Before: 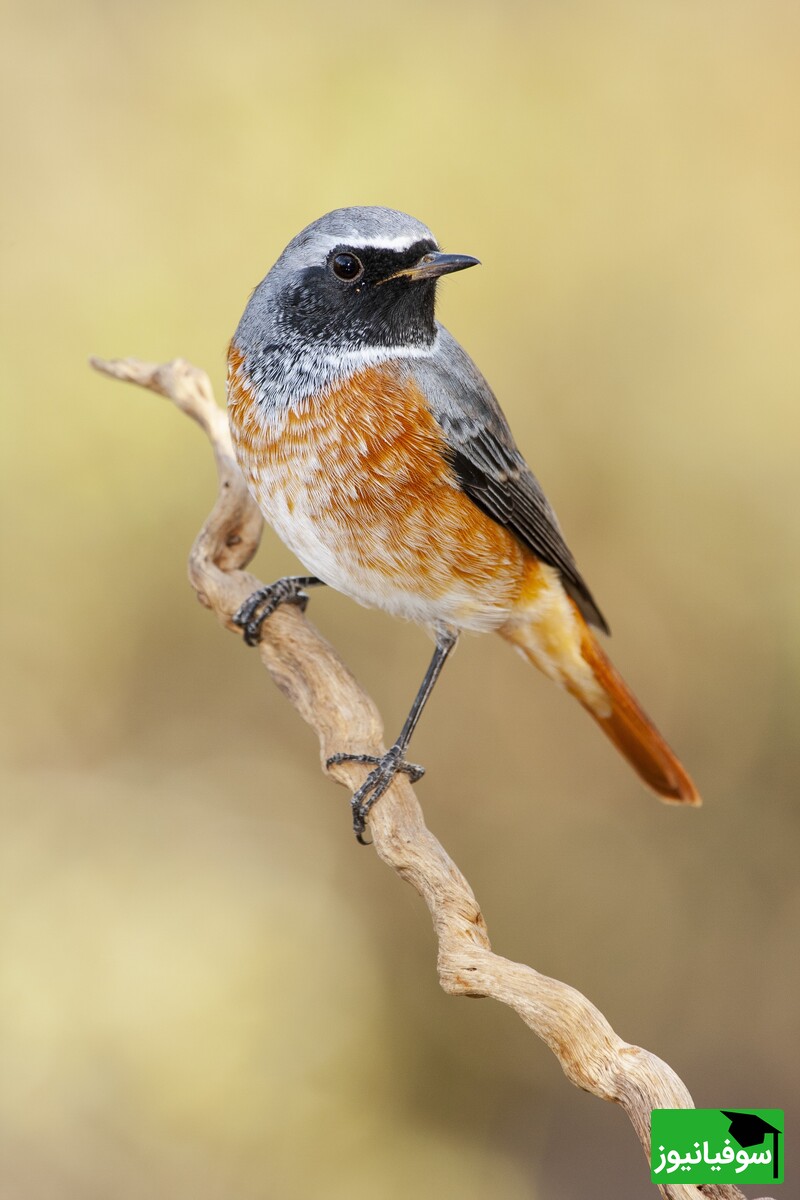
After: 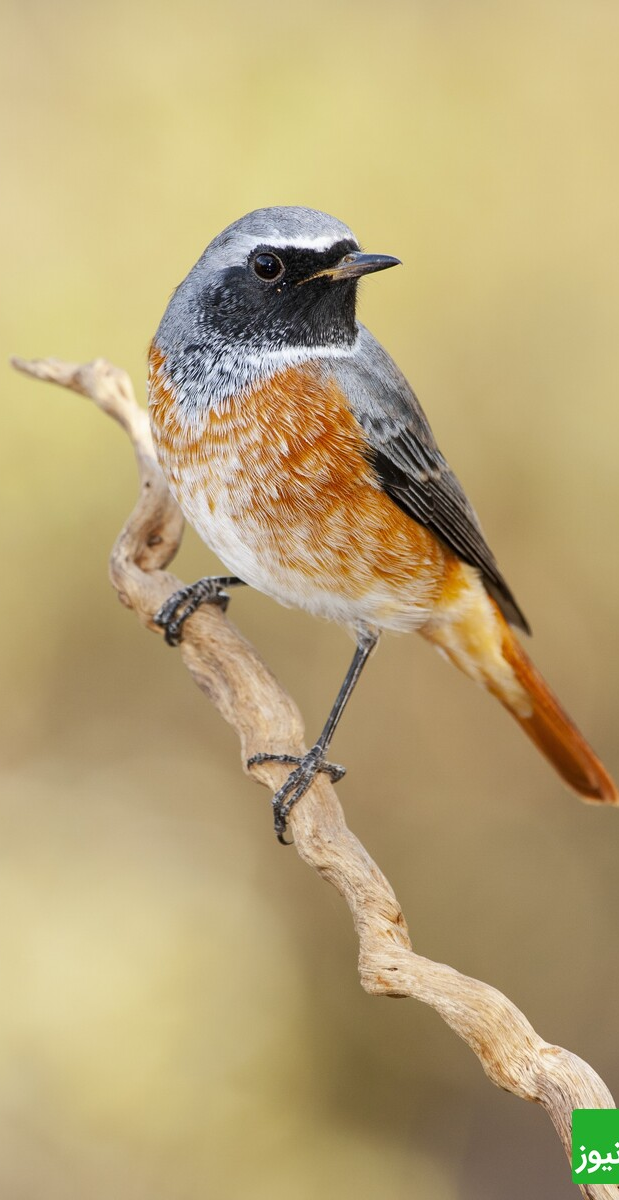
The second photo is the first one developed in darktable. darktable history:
crop: left 9.88%, right 12.664%
rotate and perspective: automatic cropping off
